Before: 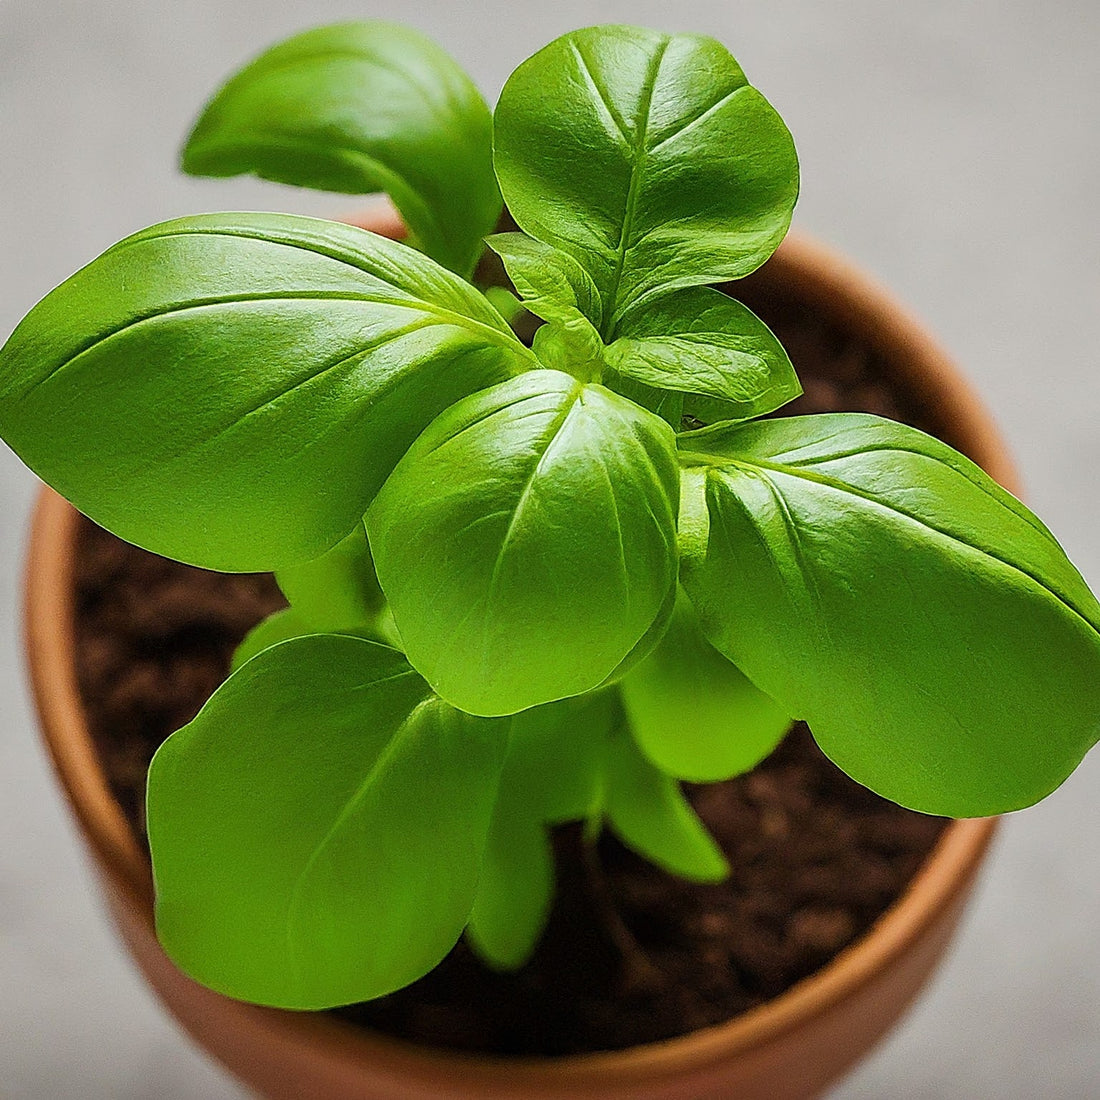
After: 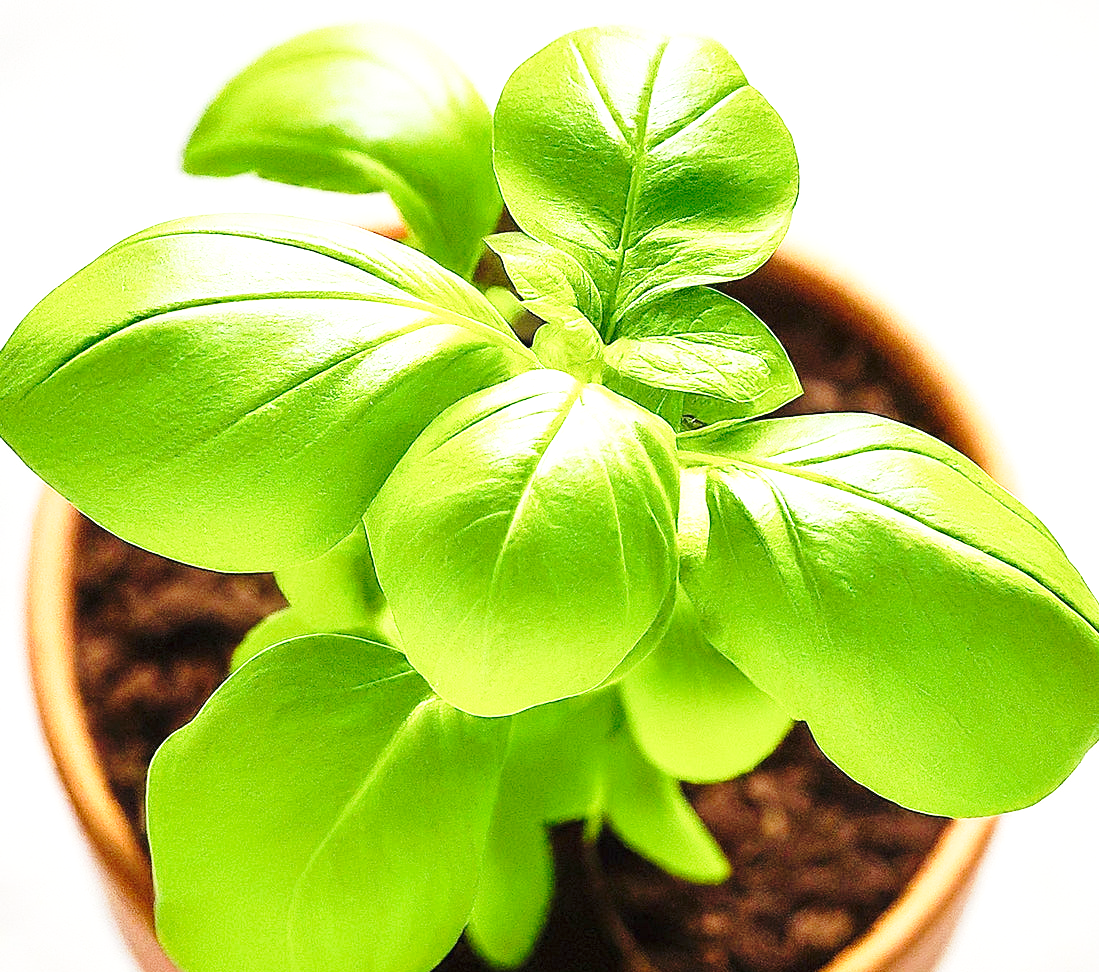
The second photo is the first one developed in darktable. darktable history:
crop and rotate: top 0%, bottom 11.58%
base curve: curves: ch0 [(0, 0) (0.028, 0.03) (0.121, 0.232) (0.46, 0.748) (0.859, 0.968) (1, 1)], preserve colors none
exposure: black level correction 0, exposure 1.2 EV, compensate highlight preservation false
